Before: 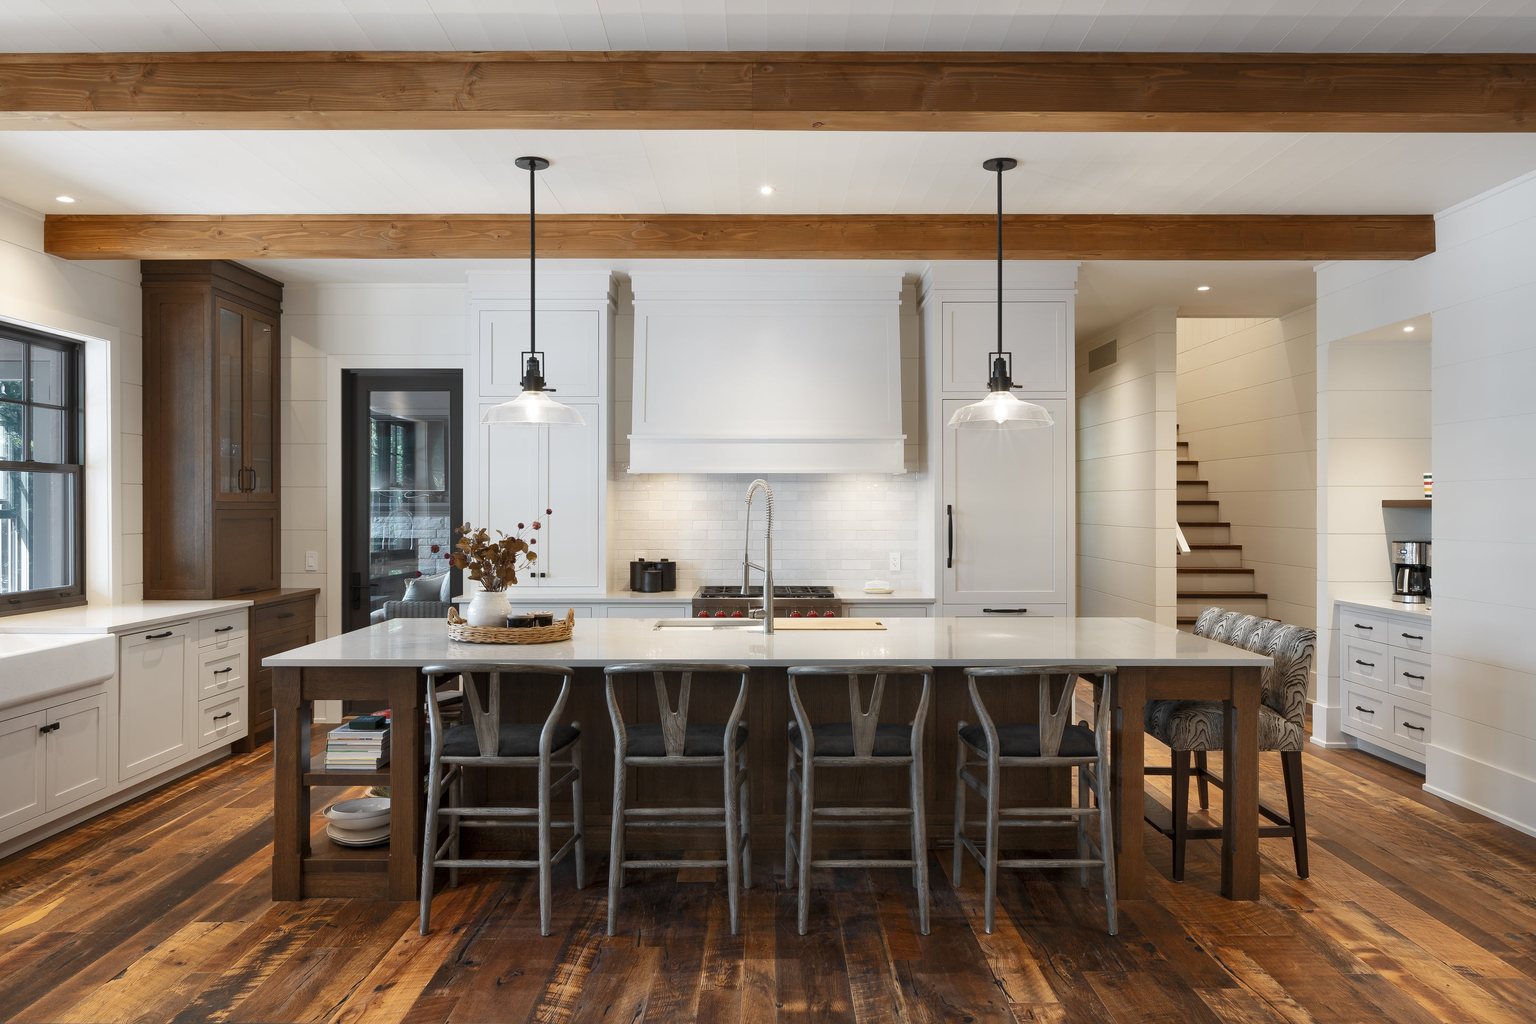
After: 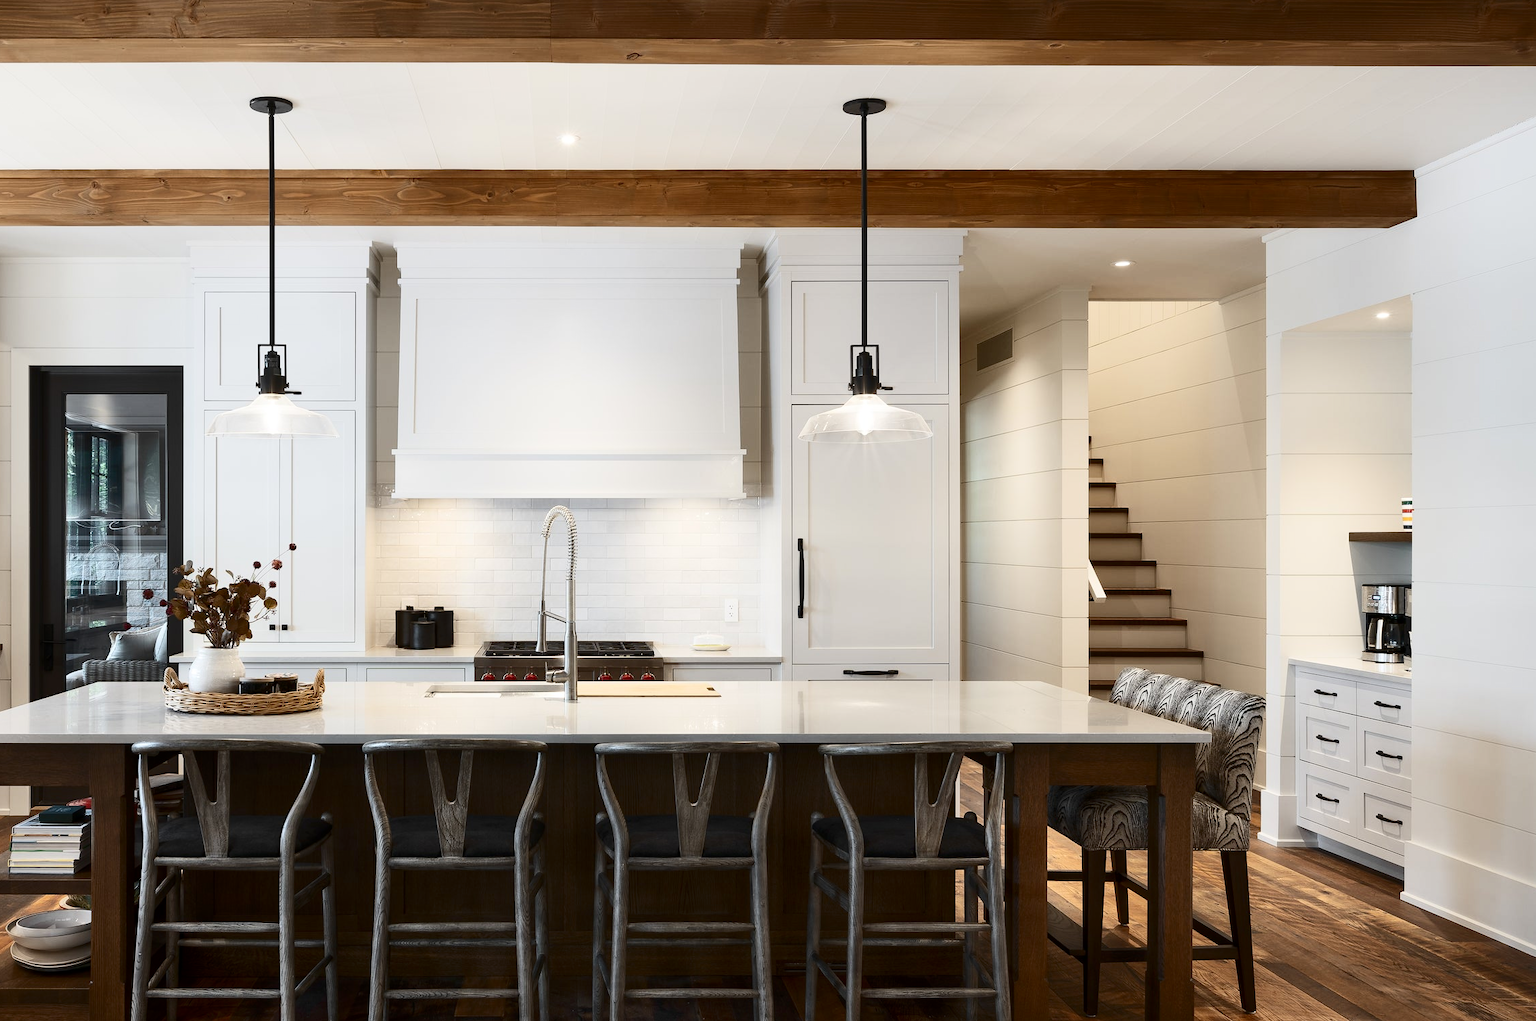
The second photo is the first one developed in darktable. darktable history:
crop and rotate: left 20.74%, top 7.912%, right 0.375%, bottom 13.378%
contrast brightness saturation: contrast 0.28
